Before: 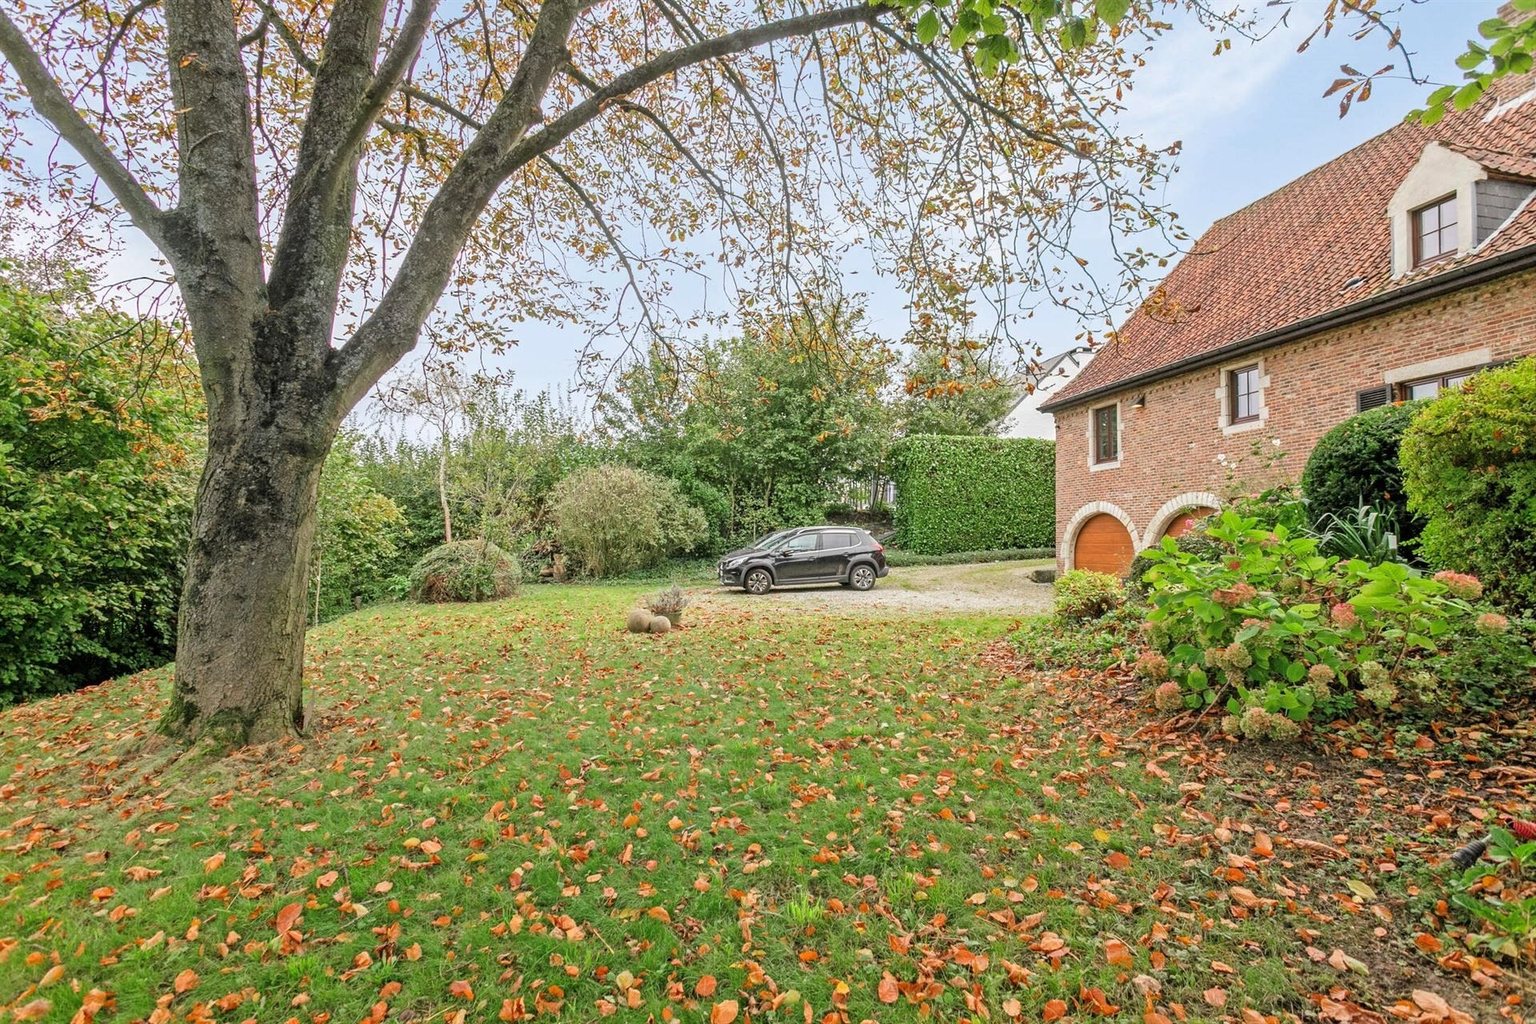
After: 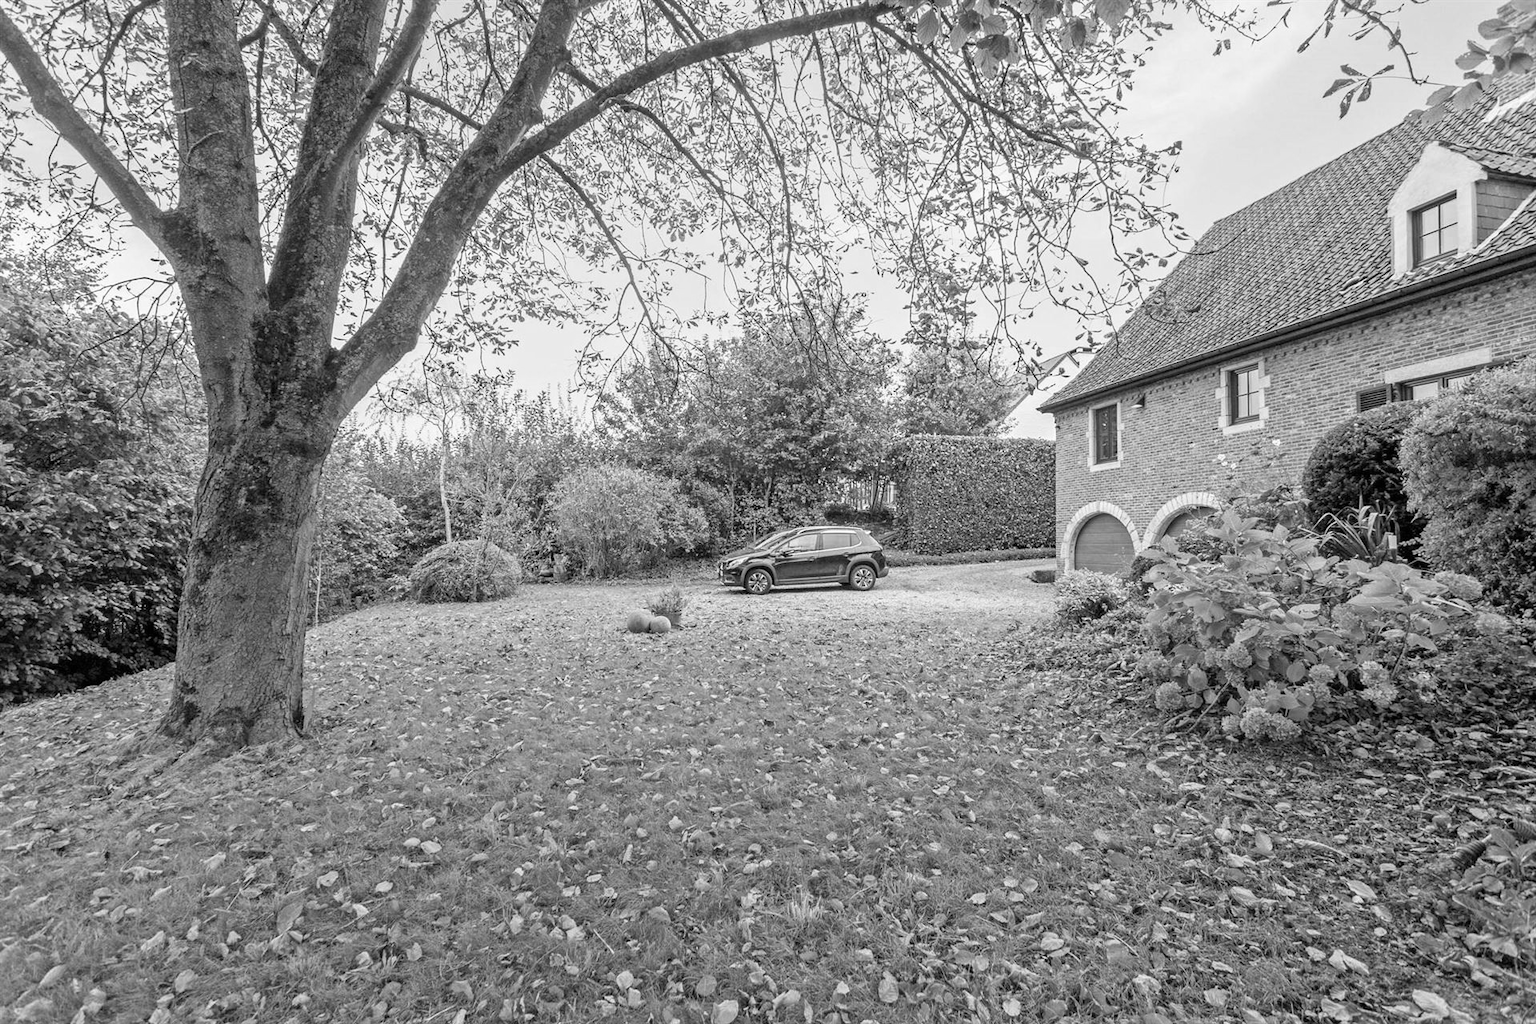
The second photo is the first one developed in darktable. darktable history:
shadows and highlights: shadows 0, highlights 40
monochrome: a 16.01, b -2.65, highlights 0.52
